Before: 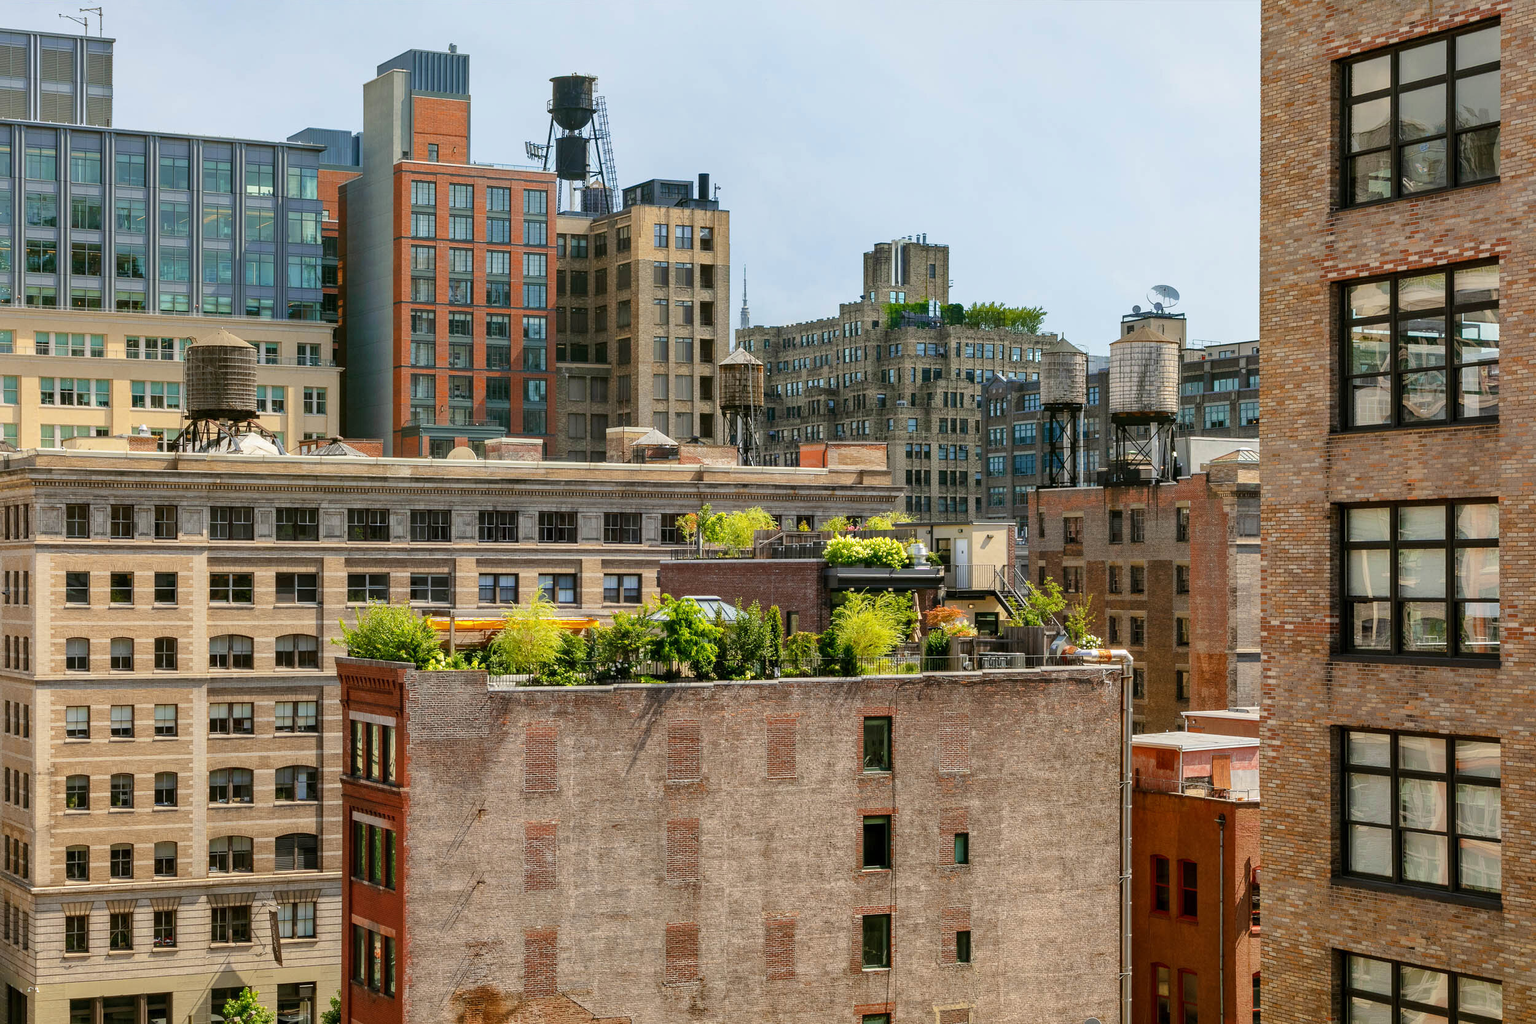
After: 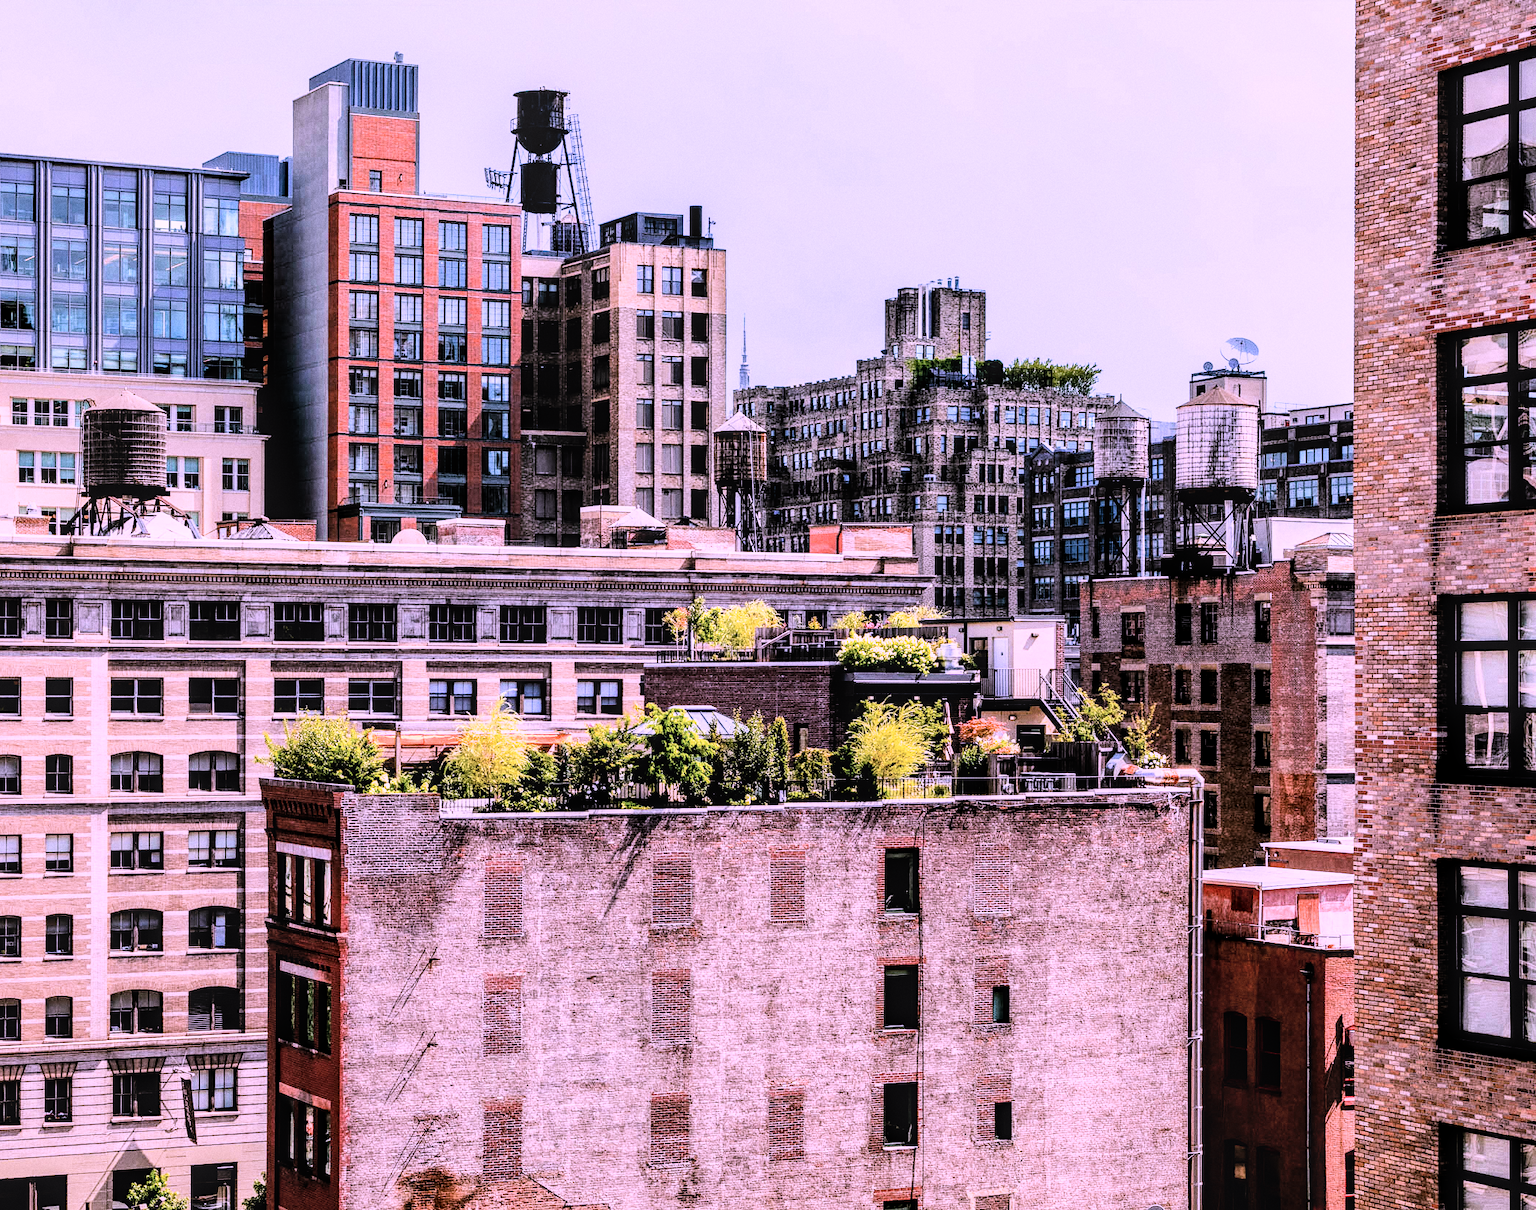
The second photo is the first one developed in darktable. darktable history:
white balance: red 1.042, blue 1.17
color correction: highlights a* 15.46, highlights b* -20.56
filmic rgb: black relative exposure -5 EV, hardness 2.88, contrast 1.5
grain: coarseness 0.47 ISO
tone equalizer: -8 EV -1.08 EV, -7 EV -1.01 EV, -6 EV -0.867 EV, -5 EV -0.578 EV, -3 EV 0.578 EV, -2 EV 0.867 EV, -1 EV 1.01 EV, +0 EV 1.08 EV, edges refinement/feathering 500, mask exposure compensation -1.57 EV, preserve details no
levels: mode automatic, black 0.023%, white 99.97%, levels [0.062, 0.494, 0.925]
local contrast: on, module defaults
crop: left 7.598%, right 7.873%
